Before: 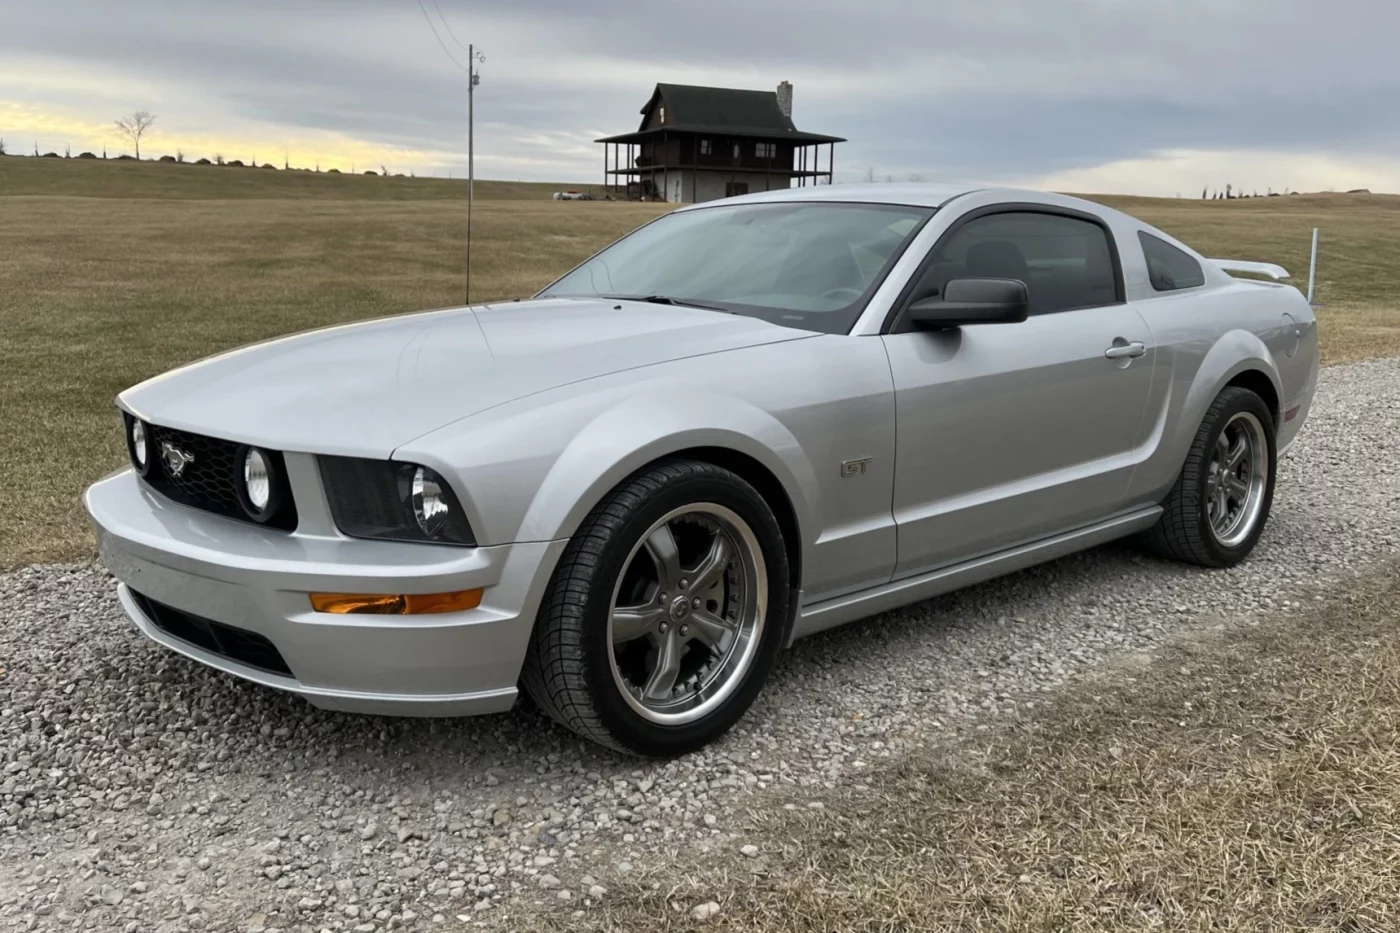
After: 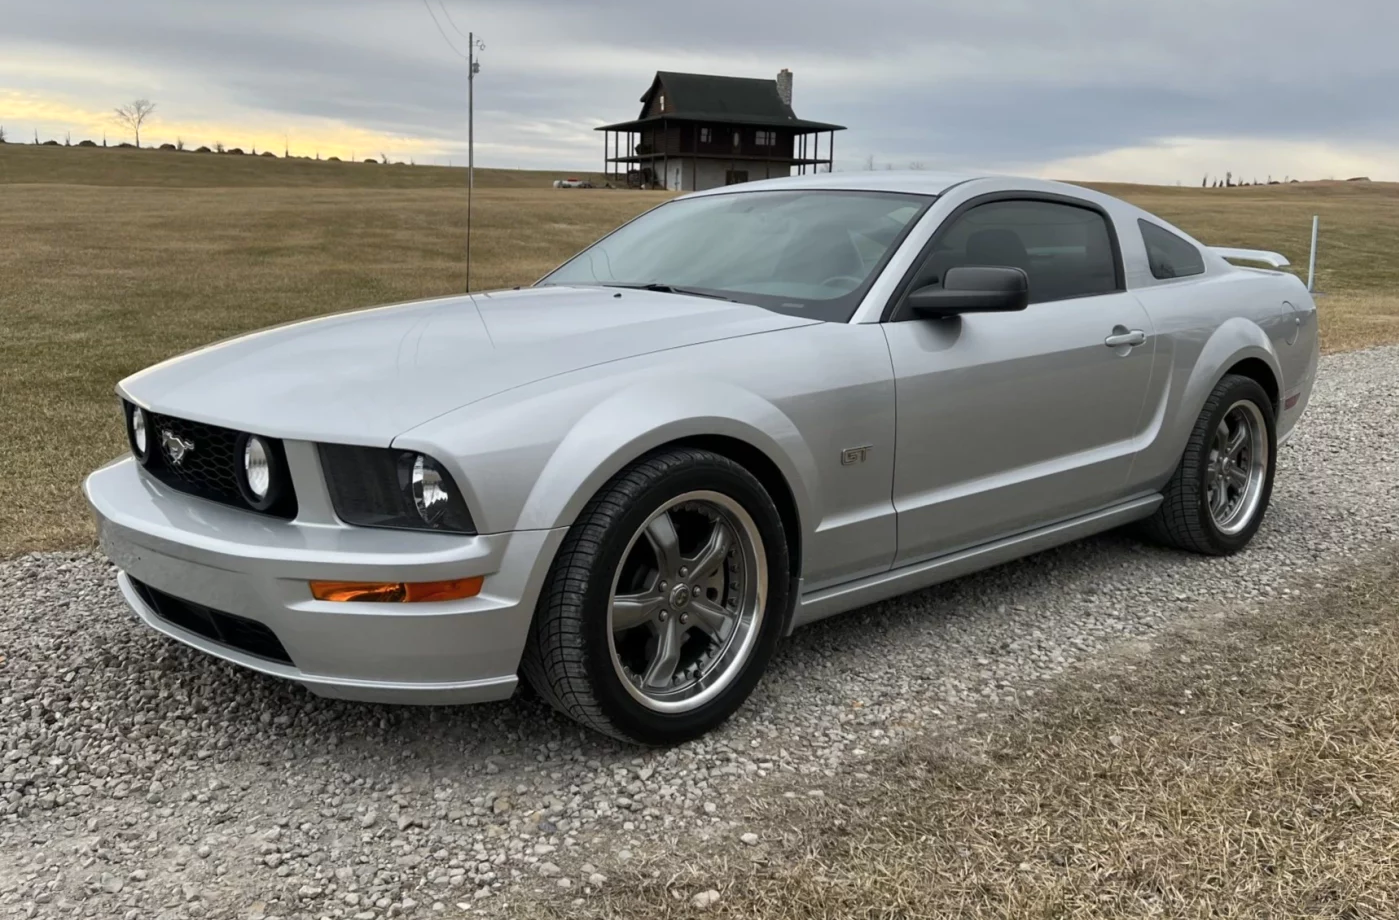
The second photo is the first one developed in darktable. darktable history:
color zones: curves: ch1 [(0.239, 0.552) (0.75, 0.5)]; ch2 [(0.25, 0.462) (0.749, 0.457)]
crop: top 1.355%, right 0.008%
